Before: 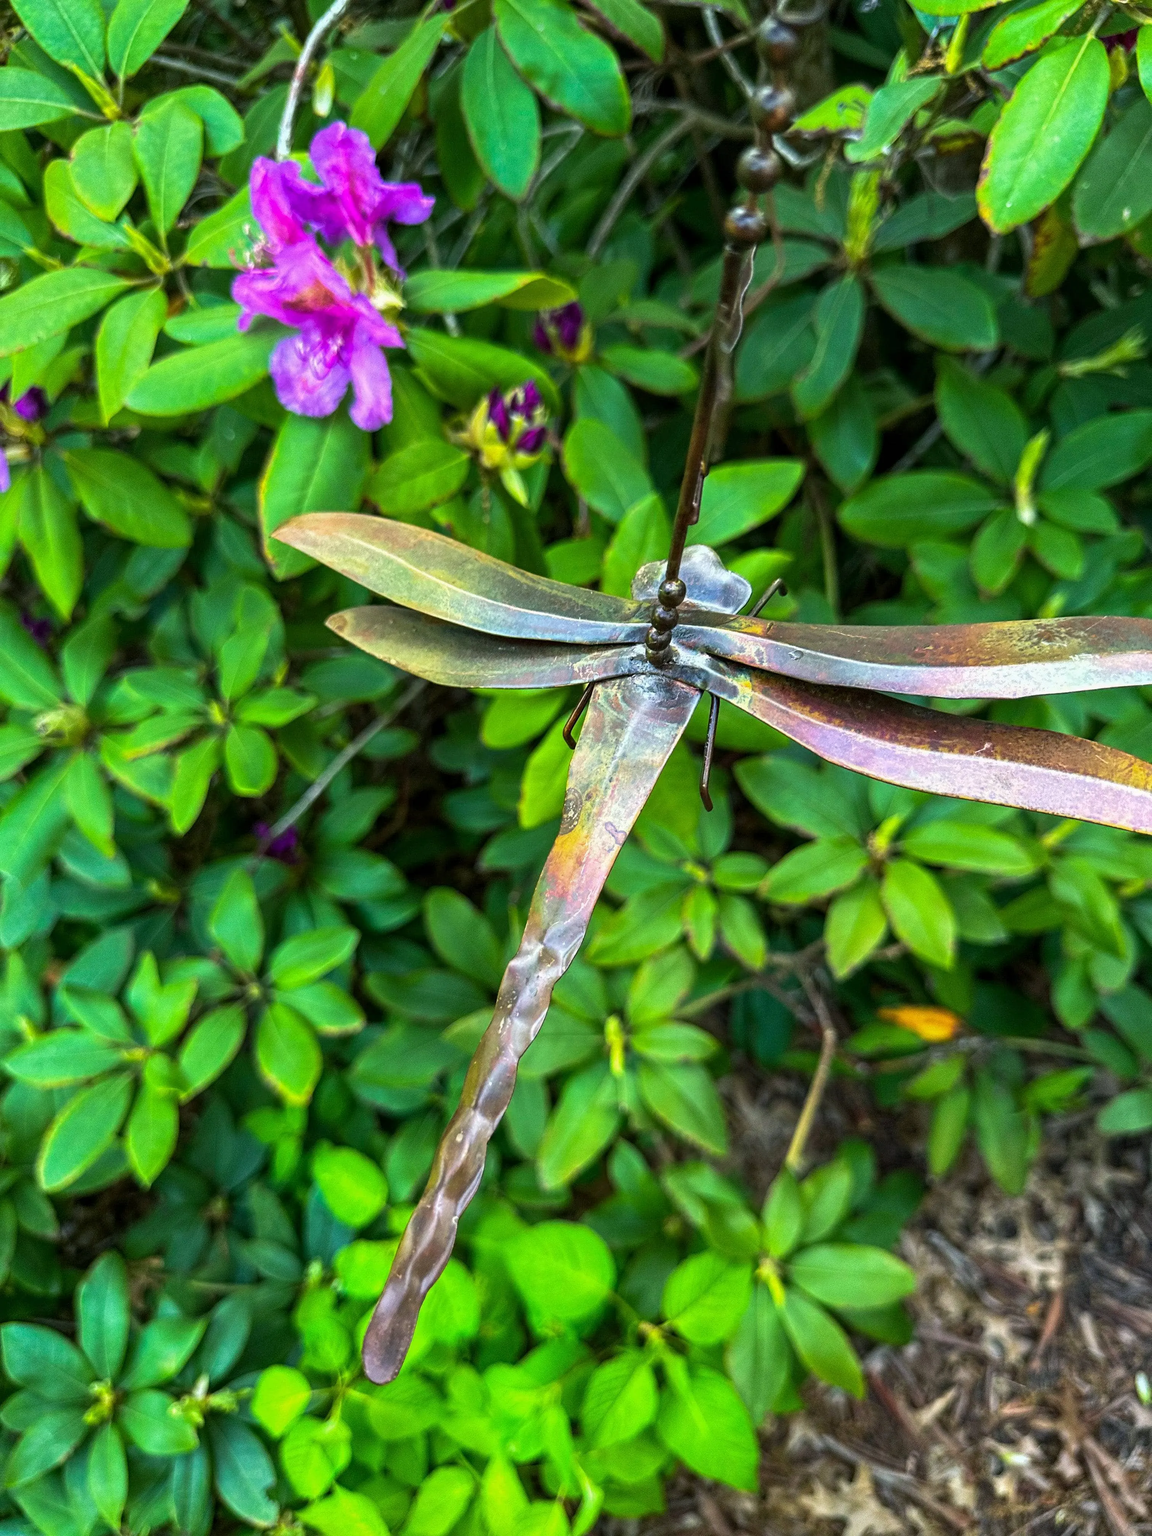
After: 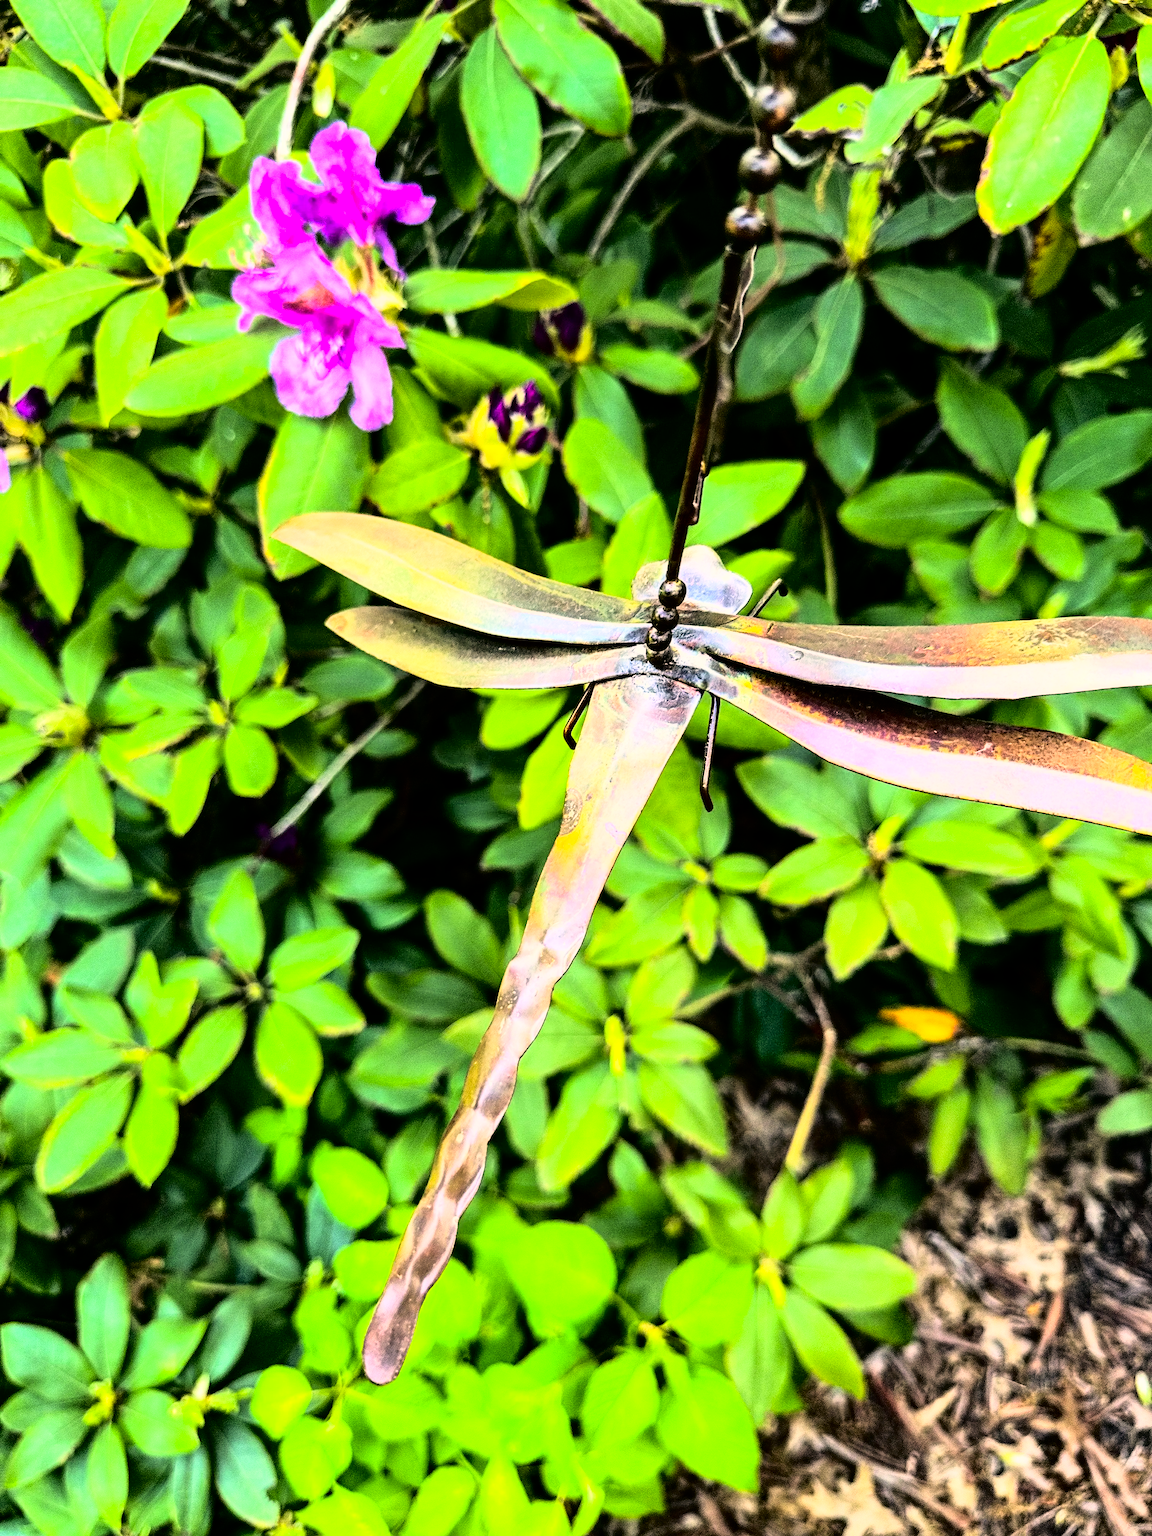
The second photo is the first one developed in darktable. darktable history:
color correction: highlights a* 11.96, highlights b* 11.58
fill light: exposure -2 EV, width 8.6
rgb curve: curves: ch0 [(0, 0) (0.21, 0.15) (0.24, 0.21) (0.5, 0.75) (0.75, 0.96) (0.89, 0.99) (1, 1)]; ch1 [(0, 0.02) (0.21, 0.13) (0.25, 0.2) (0.5, 0.67) (0.75, 0.9) (0.89, 0.97) (1, 1)]; ch2 [(0, 0.02) (0.21, 0.13) (0.25, 0.2) (0.5, 0.67) (0.75, 0.9) (0.89, 0.97) (1, 1)], compensate middle gray true
